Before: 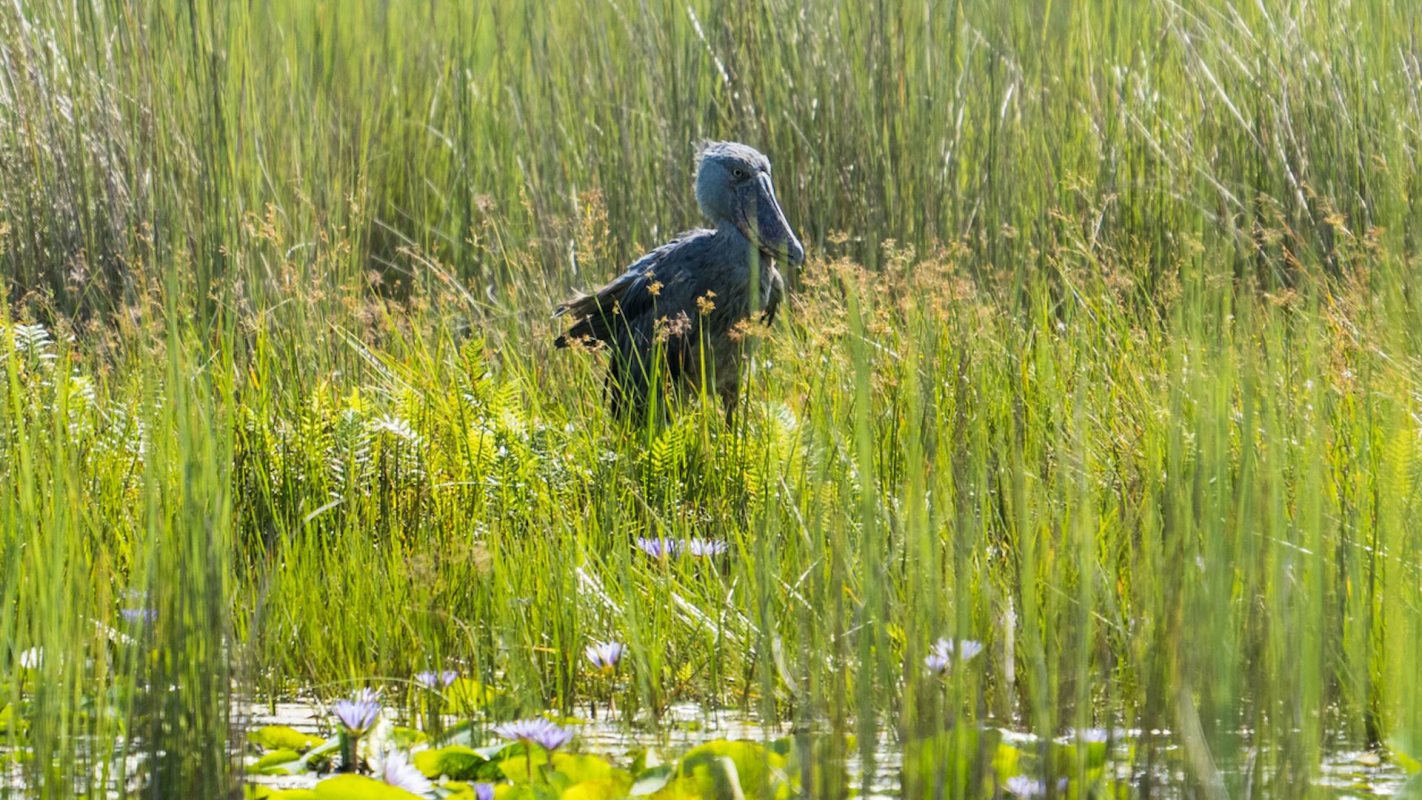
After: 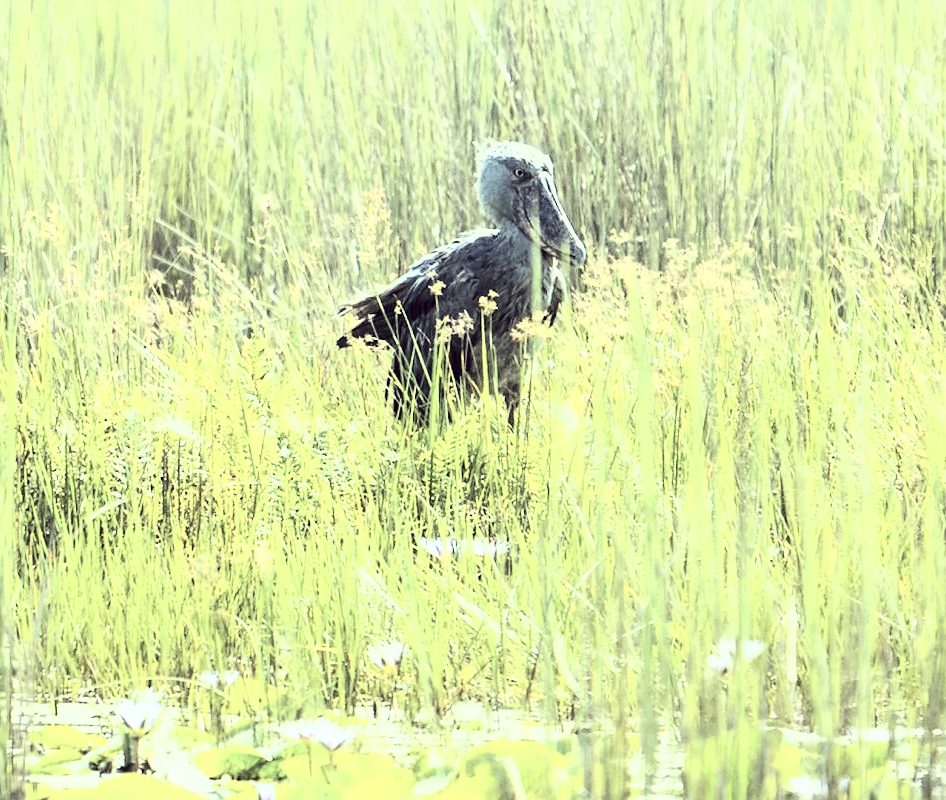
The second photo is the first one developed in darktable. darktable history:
base curve: curves: ch0 [(0, 0) (0.007, 0.004) (0.027, 0.03) (0.046, 0.07) (0.207, 0.54) (0.442, 0.872) (0.673, 0.972) (1, 1)]
crop and rotate: left 15.467%, right 17.94%
sharpen: radius 1.481, amount 0.405, threshold 1.383
color correction: highlights a* -20.22, highlights b* 20.89, shadows a* 19.85, shadows b* -20.09, saturation 0.427
exposure: exposure 0.667 EV, compensate exposure bias true, compensate highlight preservation false
